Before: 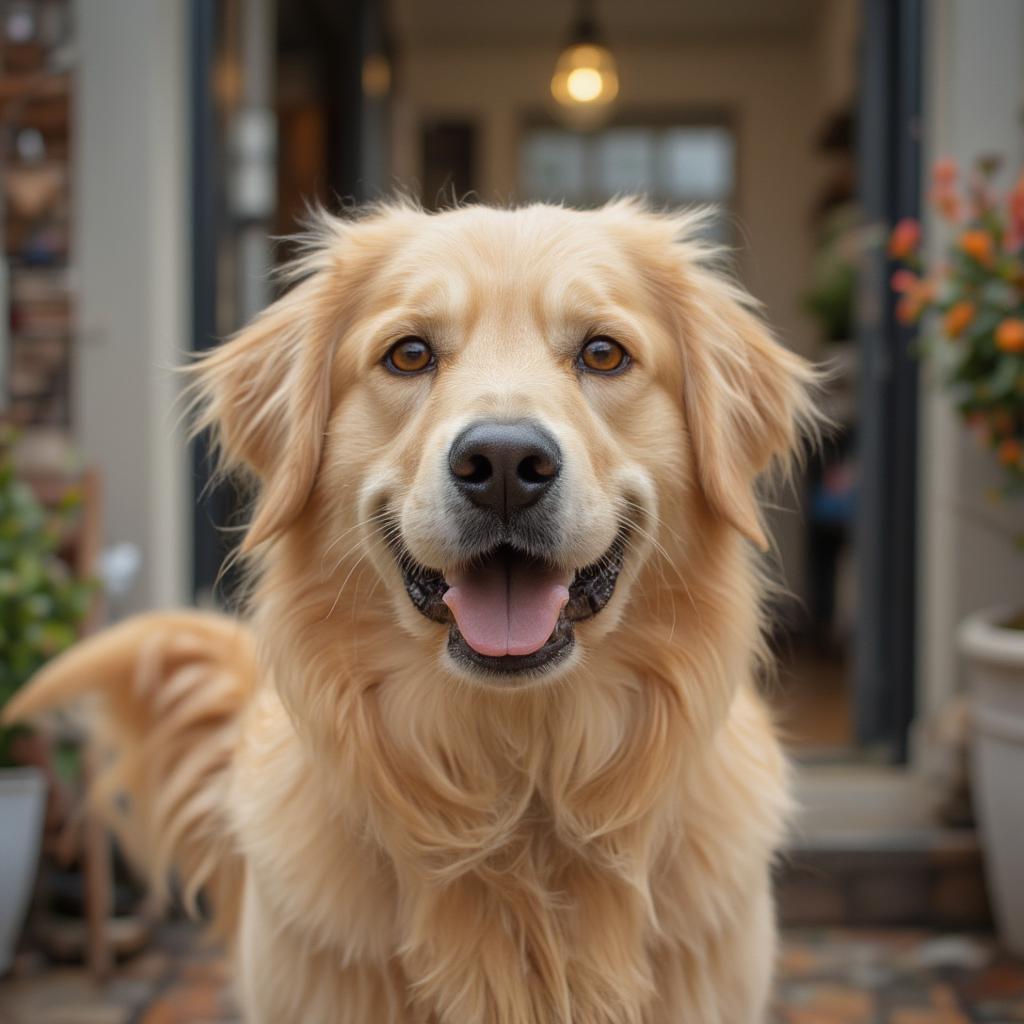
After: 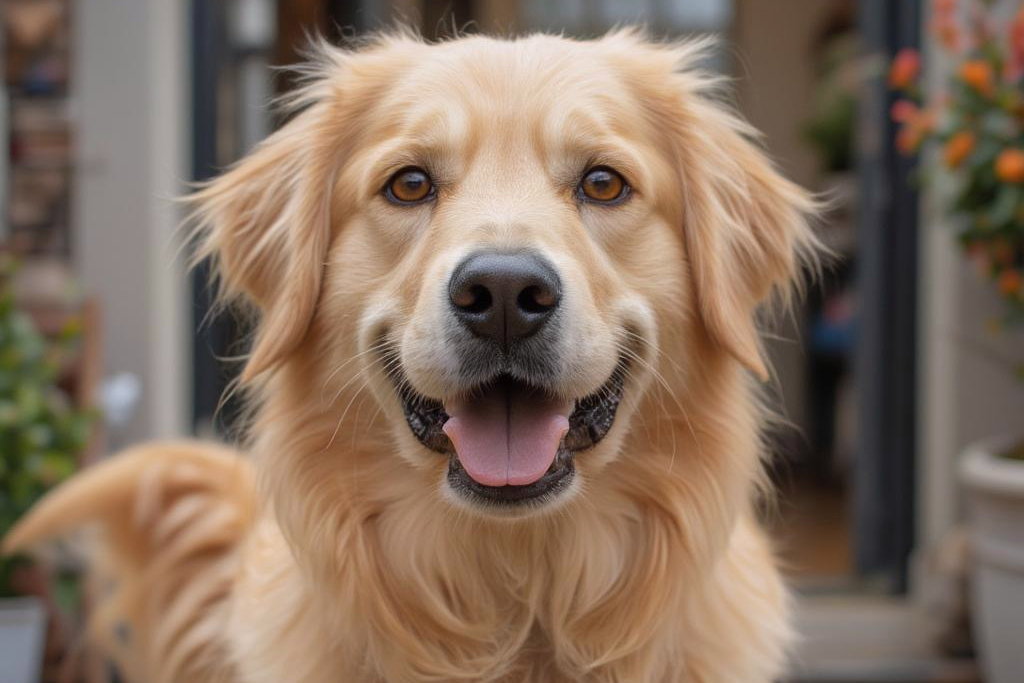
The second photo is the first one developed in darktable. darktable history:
crop: top 16.606%, bottom 16.68%
shadows and highlights: radius 126.51, shadows 21.08, highlights -22.43, low approximation 0.01
sharpen: radius 5.3, amount 0.313, threshold 26.557
color calibration: illuminant custom, x 0.347, y 0.364, temperature 4897.29 K
